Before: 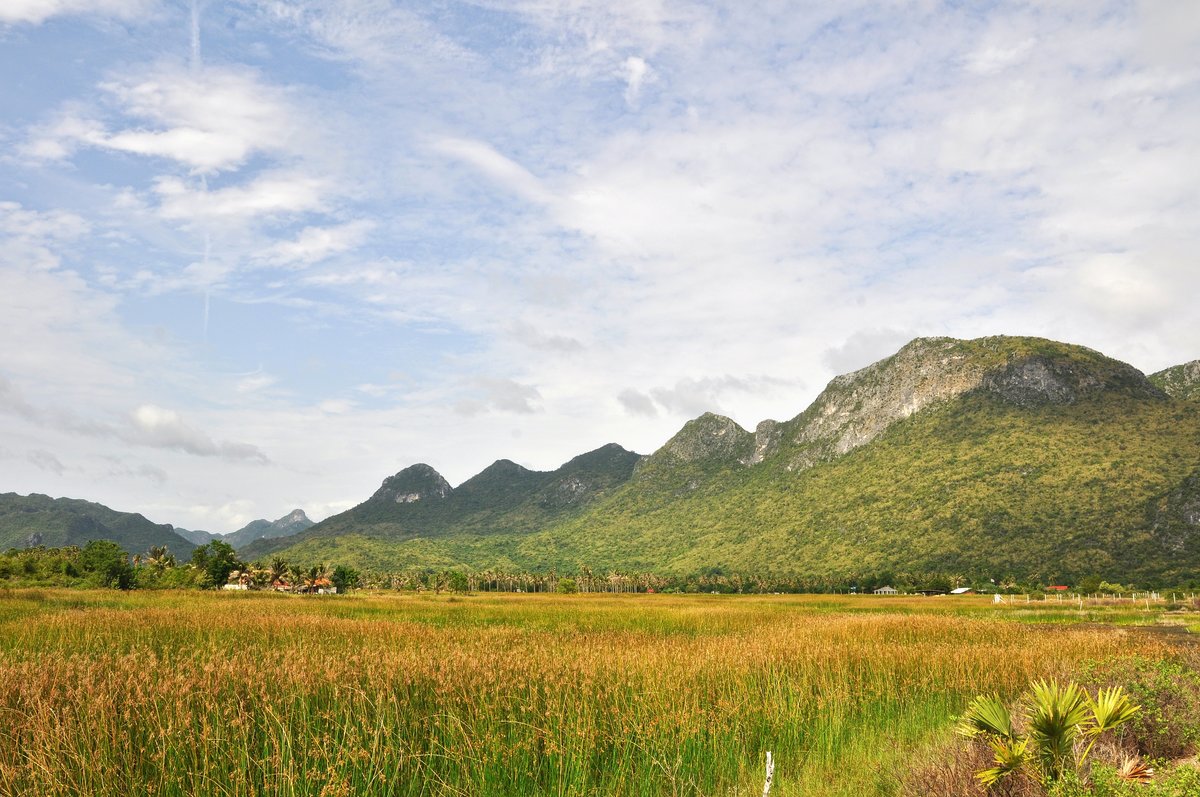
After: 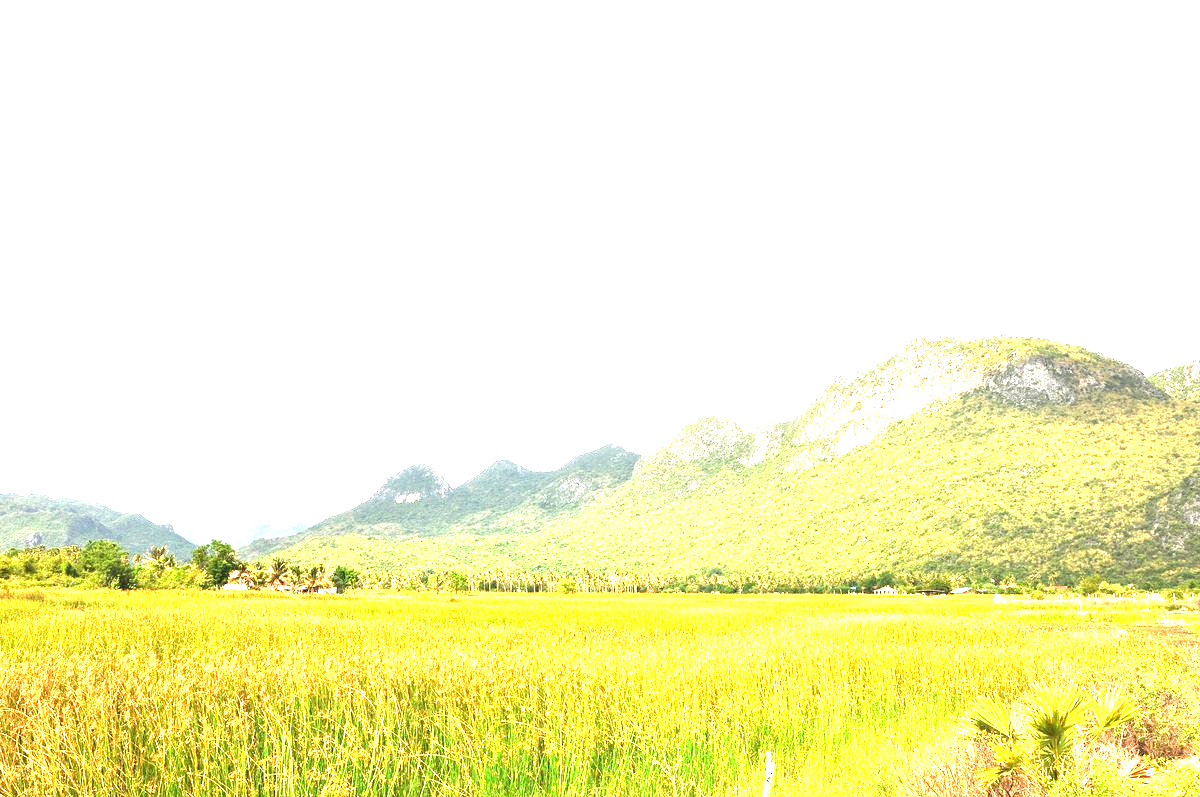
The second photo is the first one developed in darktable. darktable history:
exposure: black level correction 0.001, exposure 2.537 EV, compensate highlight preservation false
